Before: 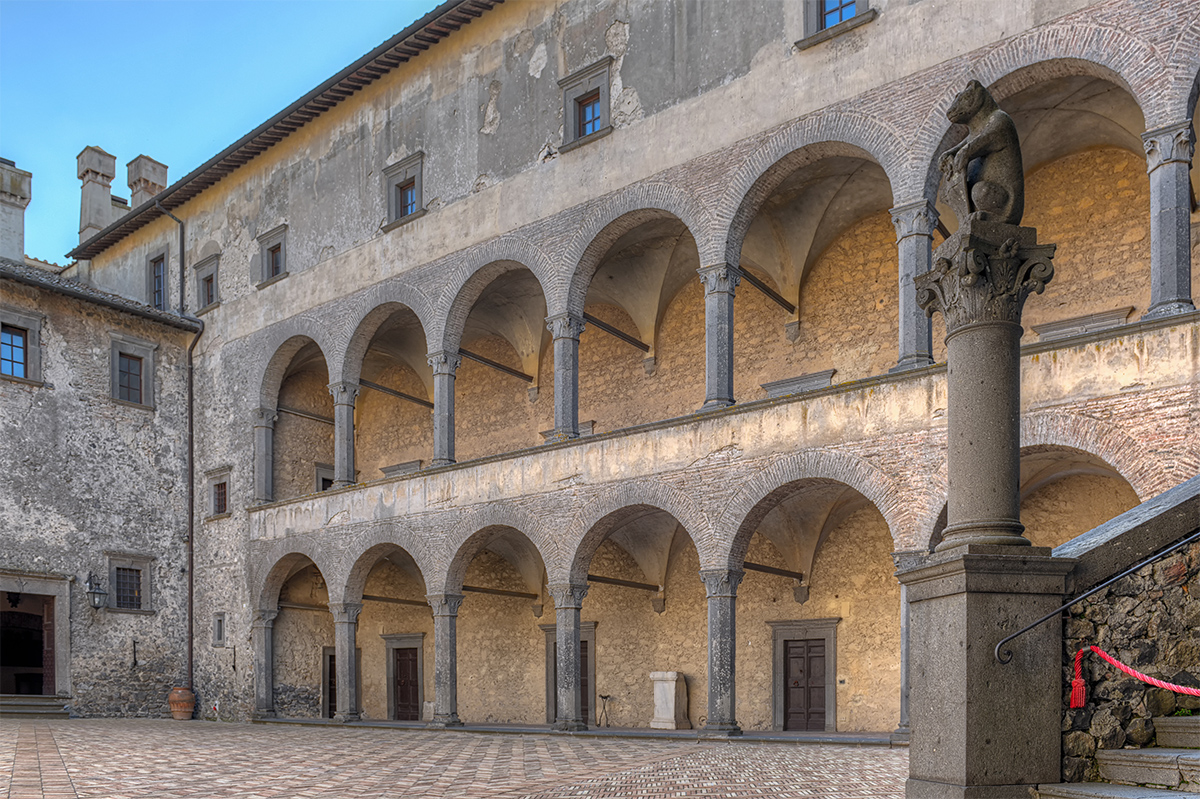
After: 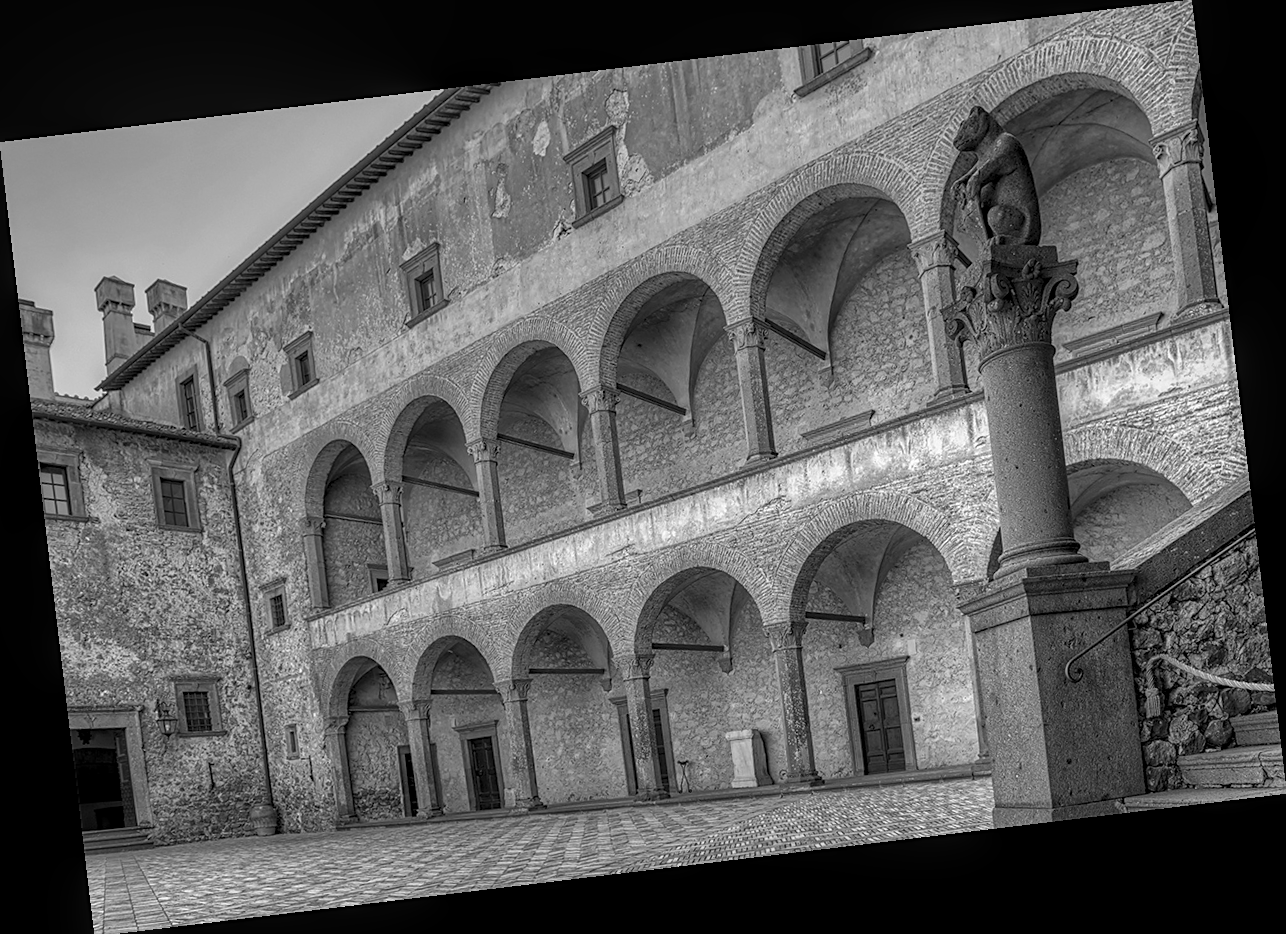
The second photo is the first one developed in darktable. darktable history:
rotate and perspective: rotation -6.83°, automatic cropping off
local contrast: on, module defaults
white balance: red 1.045, blue 0.932
haze removal: compatibility mode true, adaptive false
sharpen: amount 0.2
monochrome: a 30.25, b 92.03
tone equalizer: on, module defaults
crop: bottom 0.071%
